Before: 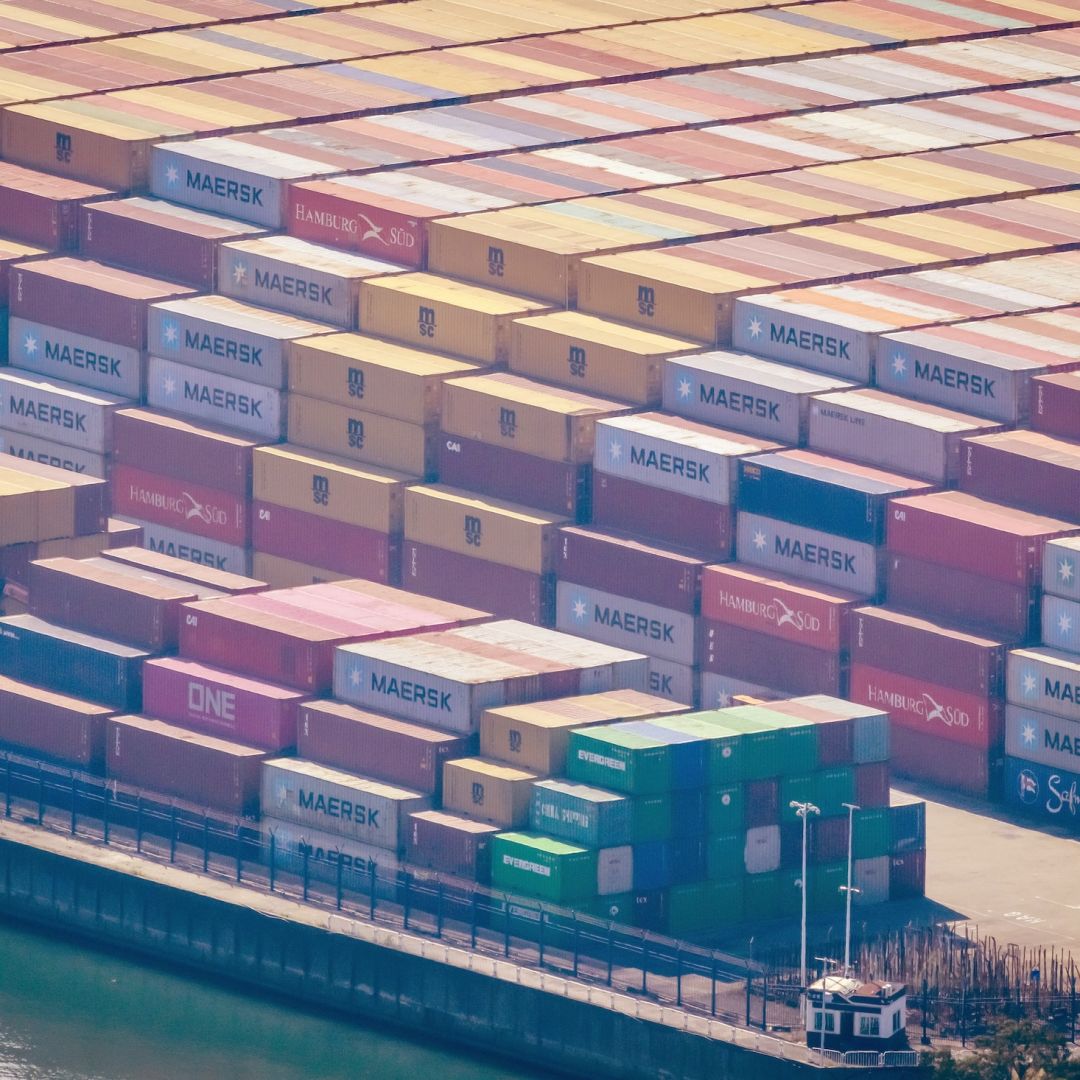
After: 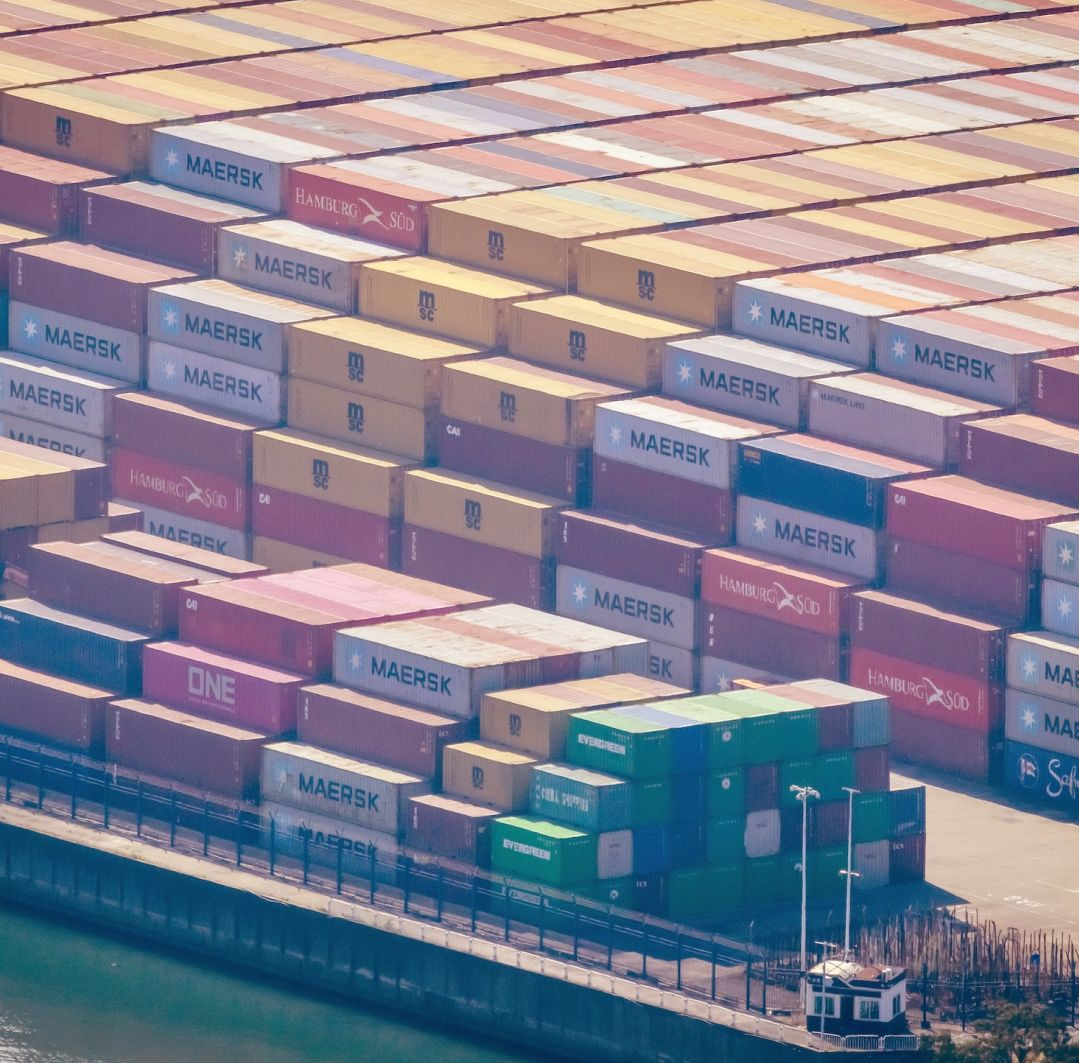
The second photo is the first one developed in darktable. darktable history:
crop: top 1.544%, right 0.083%
